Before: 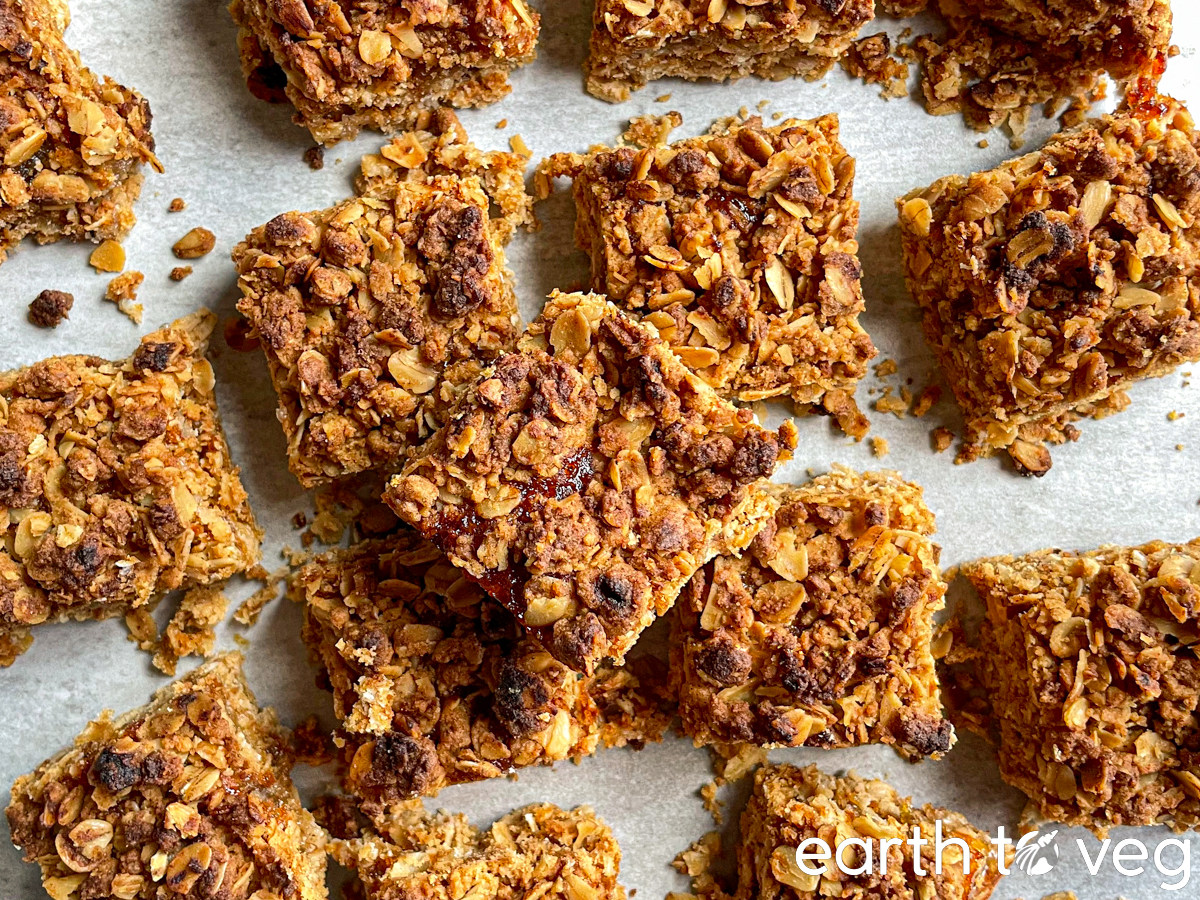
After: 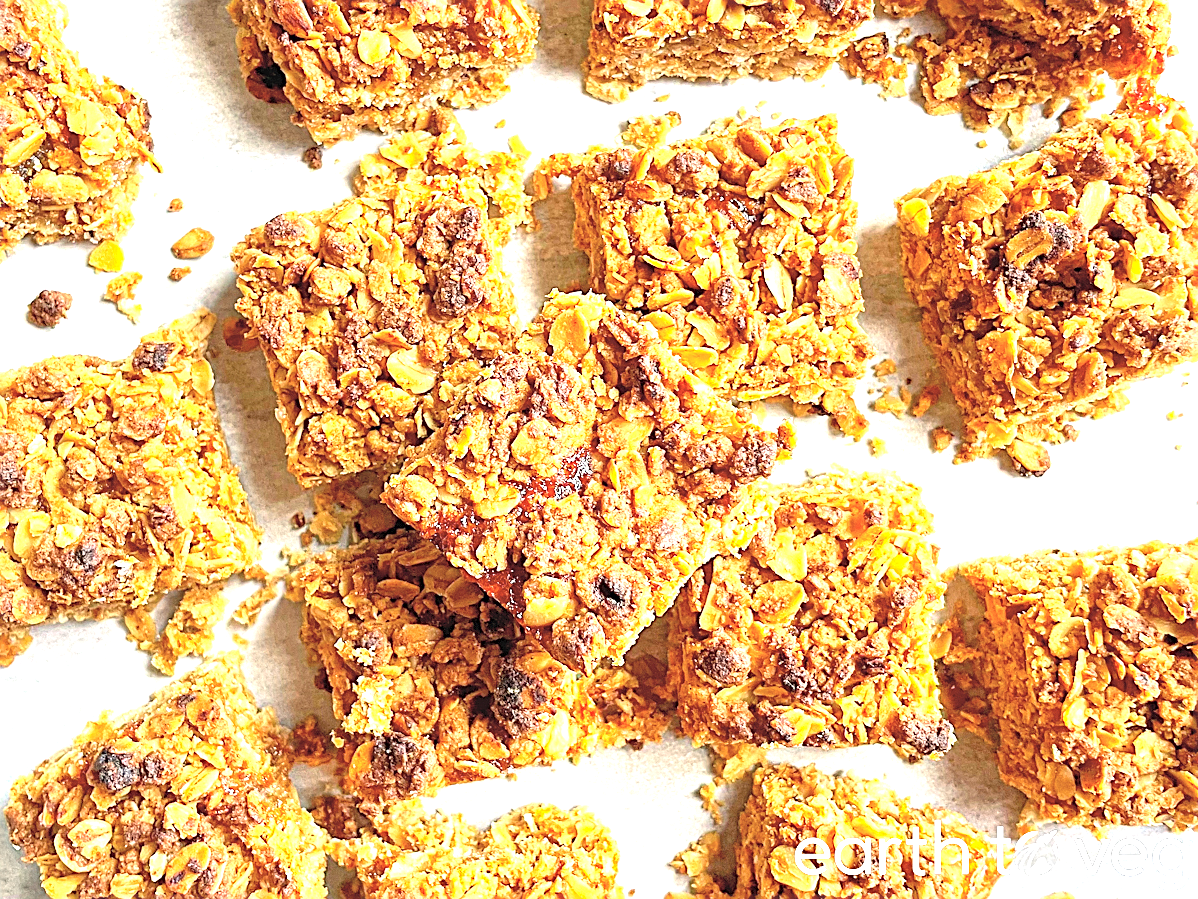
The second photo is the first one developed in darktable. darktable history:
sharpen: on, module defaults
crop and rotate: left 0.111%, bottom 0.012%
exposure: black level correction 0, exposure 1.759 EV, compensate highlight preservation false
contrast brightness saturation: brightness 0.285
color calibration: illuminant same as pipeline (D50), adaptation XYZ, x 0.345, y 0.357, temperature 5008.53 K
